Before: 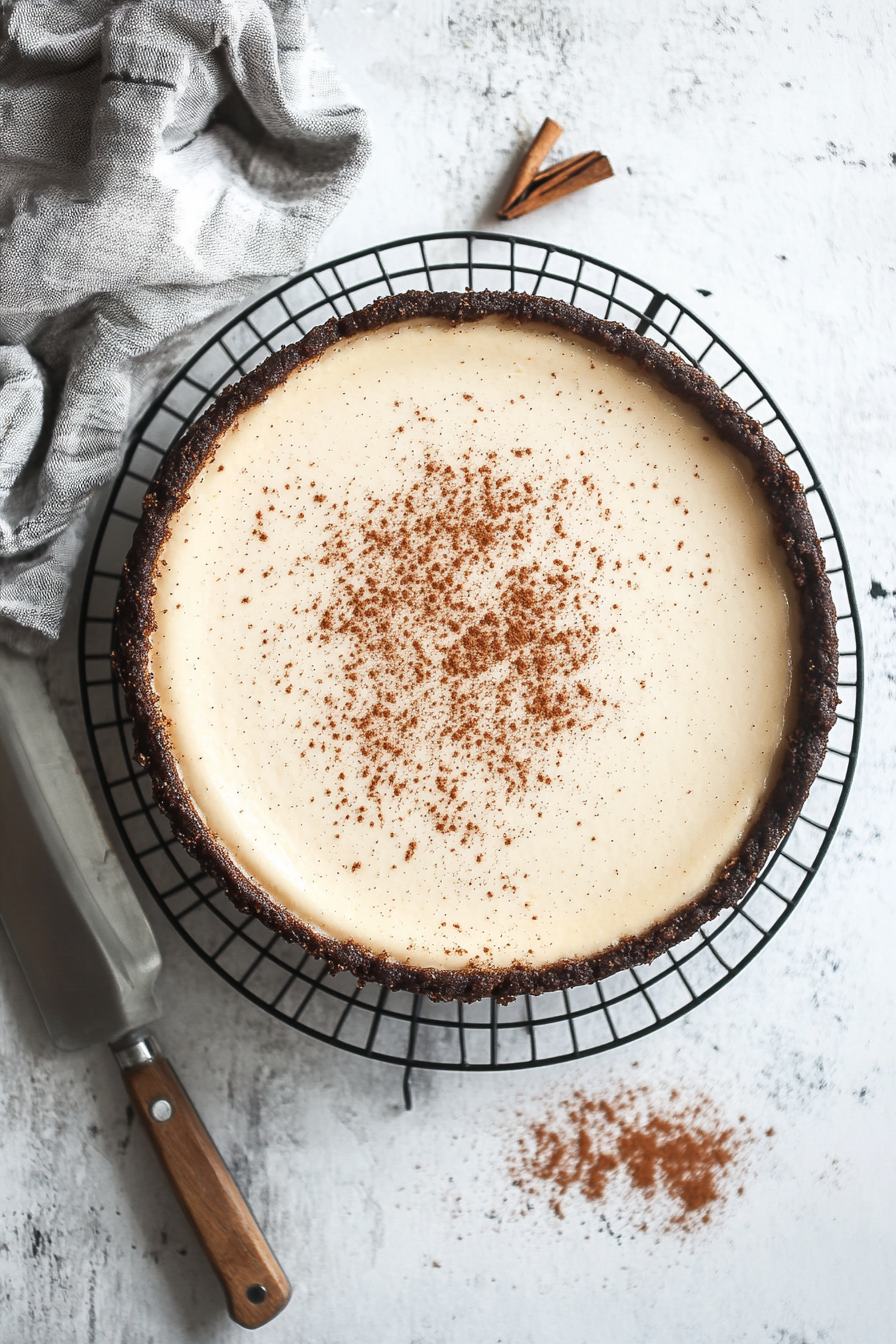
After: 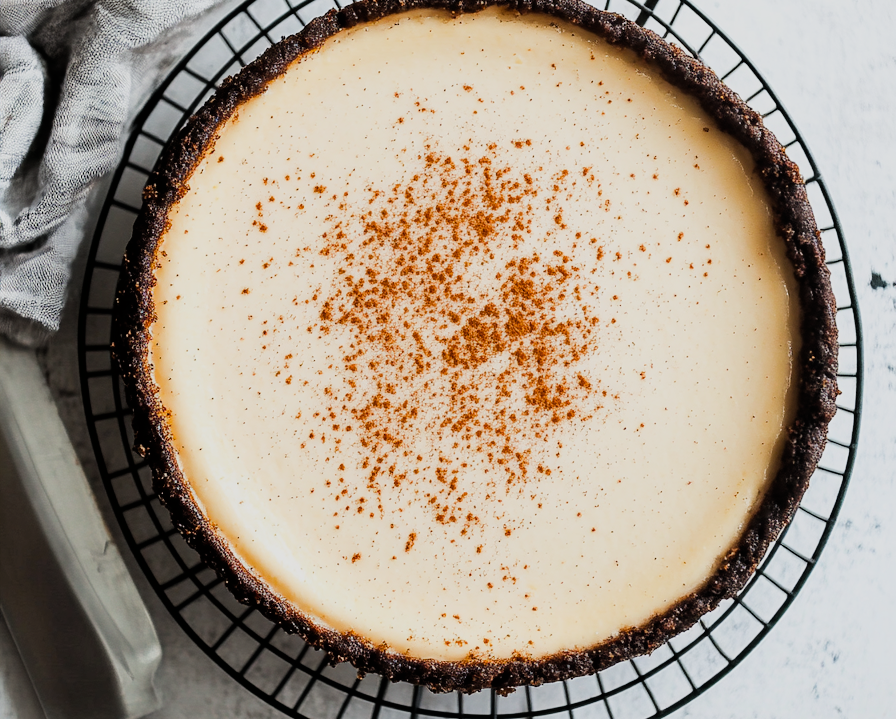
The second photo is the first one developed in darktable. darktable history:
color balance rgb: perceptual saturation grading › global saturation 25%, perceptual brilliance grading › mid-tones 10%, perceptual brilliance grading › shadows 15%, global vibrance 20%
crop and rotate: top 23.043%, bottom 23.437%
filmic rgb: black relative exposure -5 EV, hardness 2.88, contrast 1.2, highlights saturation mix -30%
